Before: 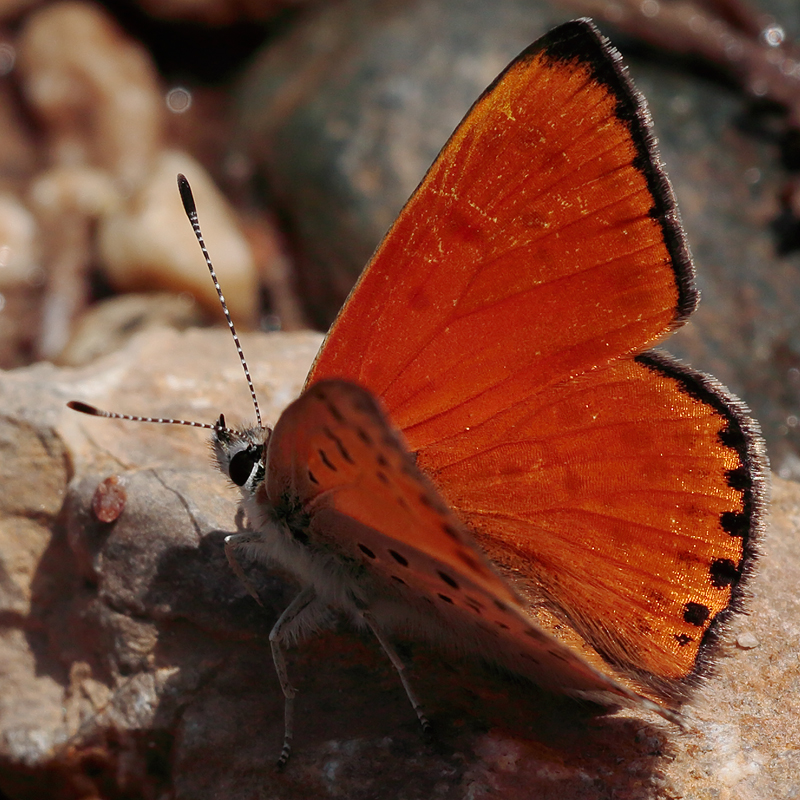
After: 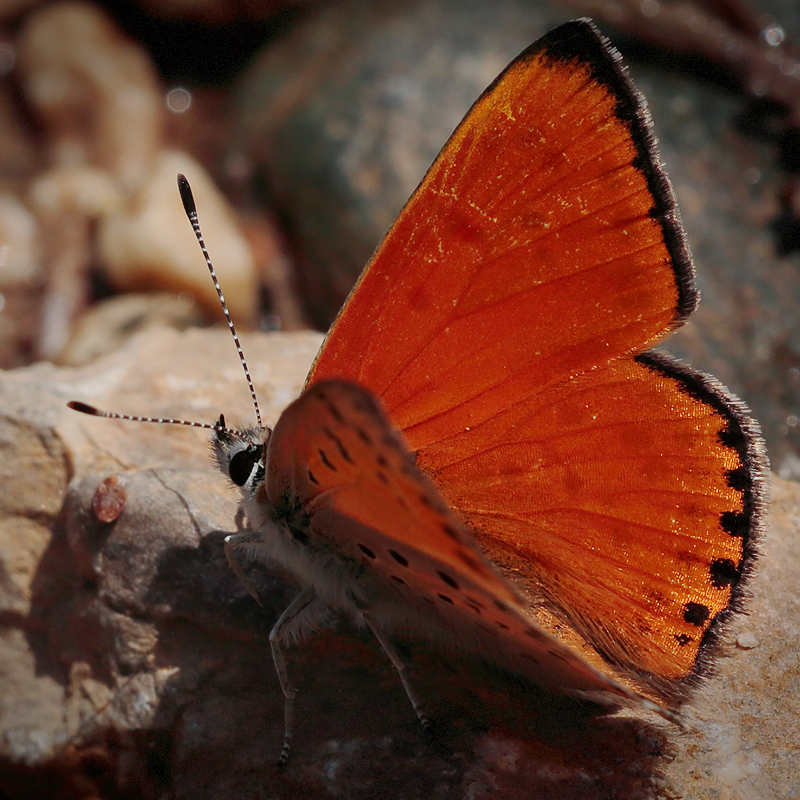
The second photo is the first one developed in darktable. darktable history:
vignetting: fall-off start 89.2%, fall-off radius 44.25%, saturation -0.003, width/height ratio 1.158, dithering 8-bit output
tone equalizer: -8 EV -0.002 EV, -7 EV 0.004 EV, -6 EV -0.023 EV, -5 EV 0.017 EV, -4 EV -0.027 EV, -3 EV 0.02 EV, -2 EV -0.069 EV, -1 EV -0.279 EV, +0 EV -0.587 EV, edges refinement/feathering 500, mask exposure compensation -1.57 EV, preserve details no
